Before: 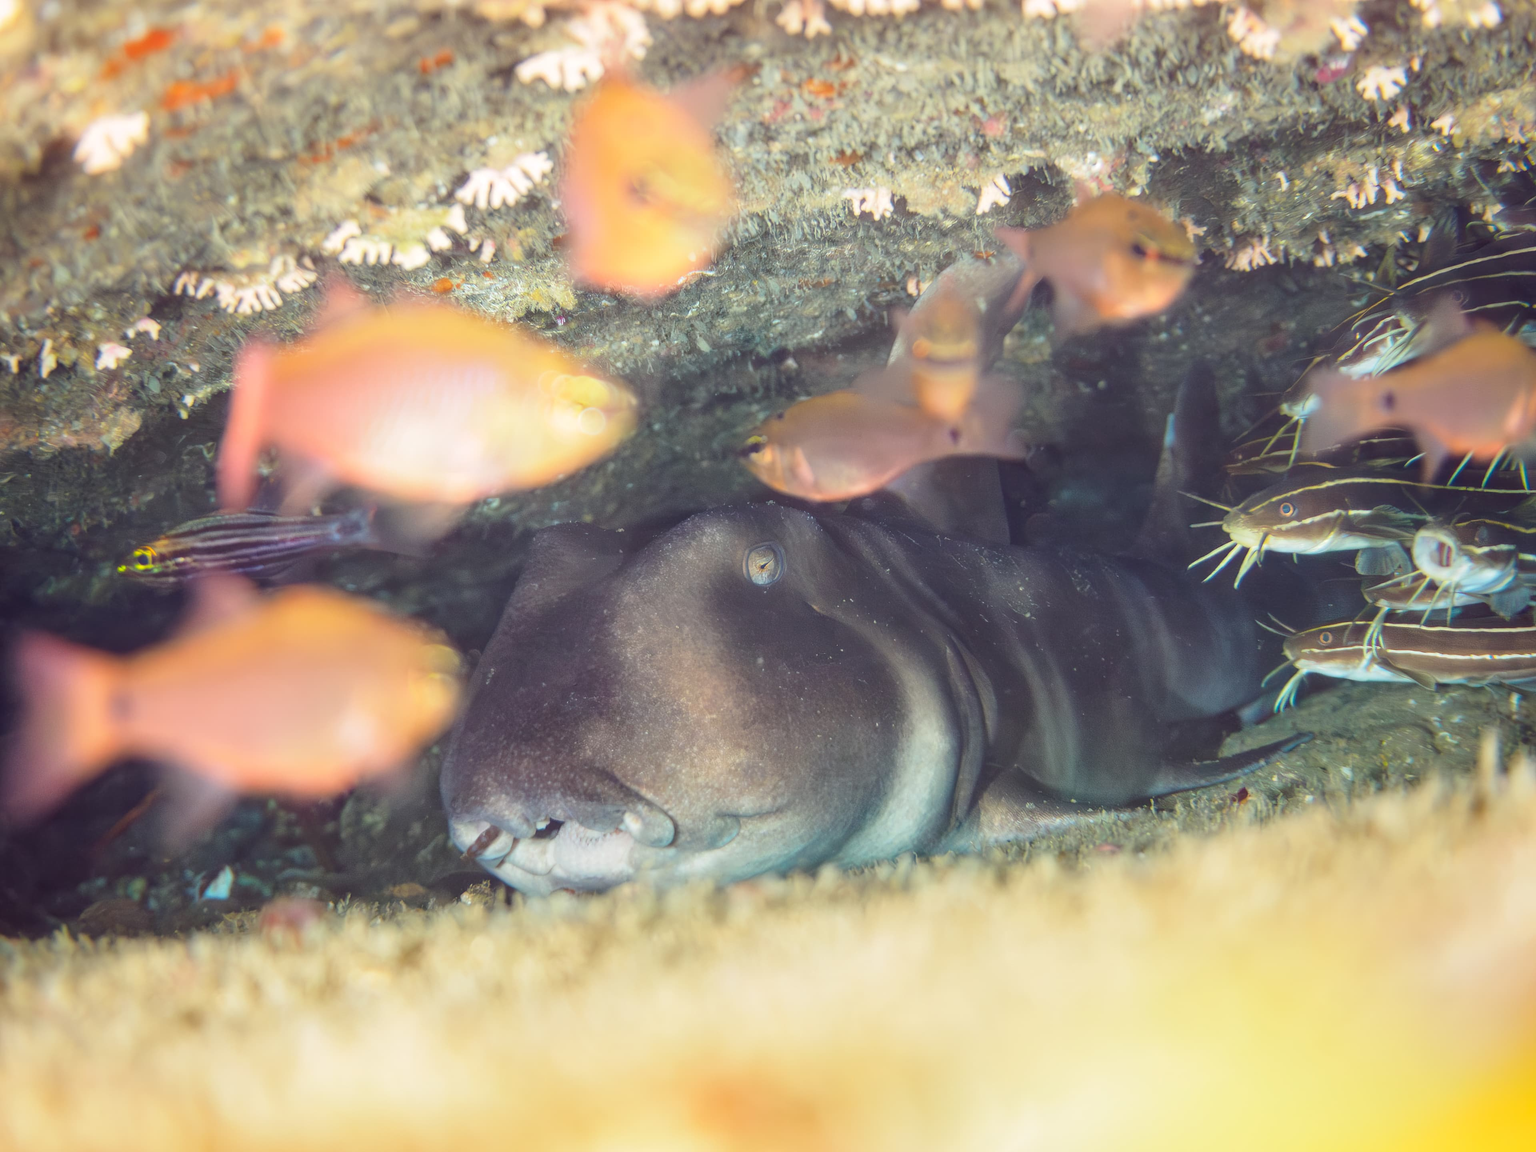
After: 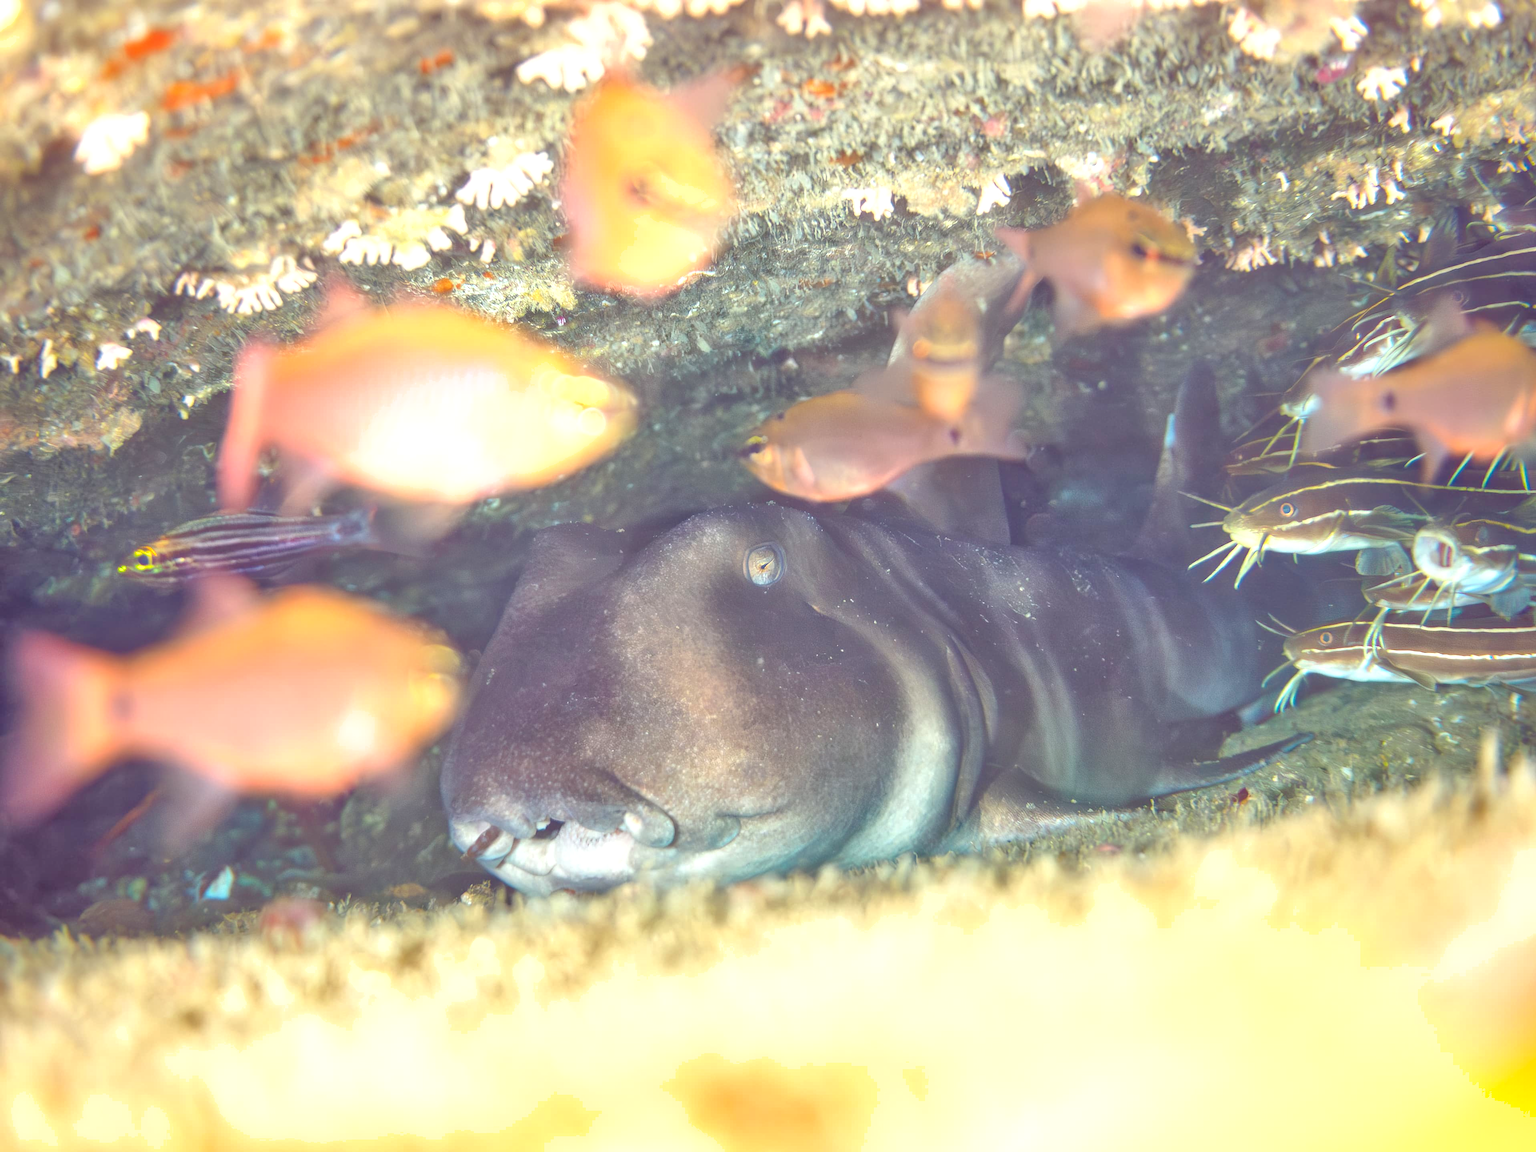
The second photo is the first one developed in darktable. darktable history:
exposure: black level correction 0.001, exposure 0.5 EV, compensate exposure bias true, compensate highlight preservation false
shadows and highlights: shadows 10.78, white point adjustment 0.88, highlights -40.15
tone equalizer: -7 EV 0.152 EV, -6 EV 0.577 EV, -5 EV 1.19 EV, -4 EV 1.33 EV, -3 EV 1.18 EV, -2 EV 0.6 EV, -1 EV 0.164 EV
